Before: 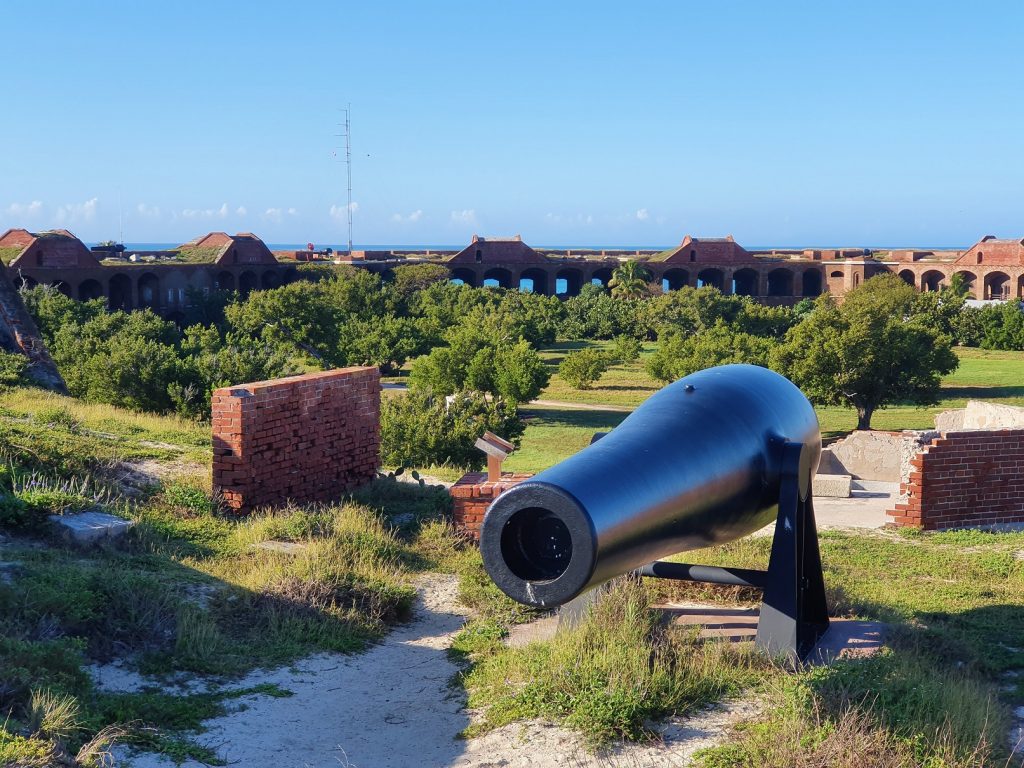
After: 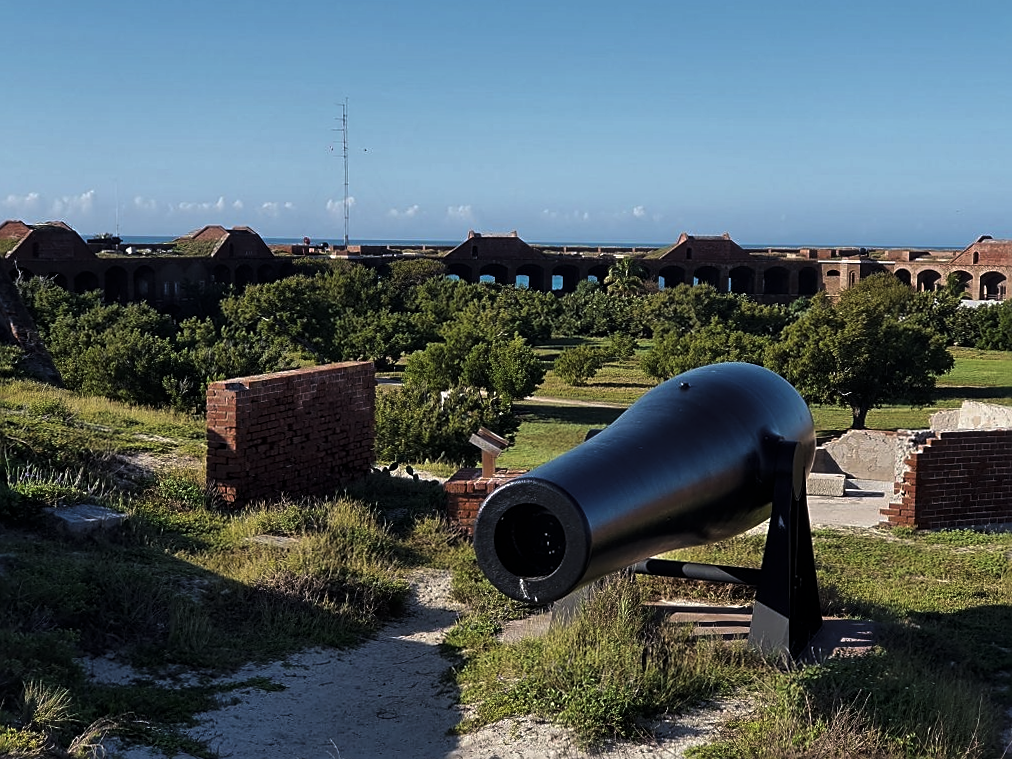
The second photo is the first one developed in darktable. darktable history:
levels: levels [0, 0.618, 1]
sharpen: on, module defaults
crop and rotate: angle -0.5°
